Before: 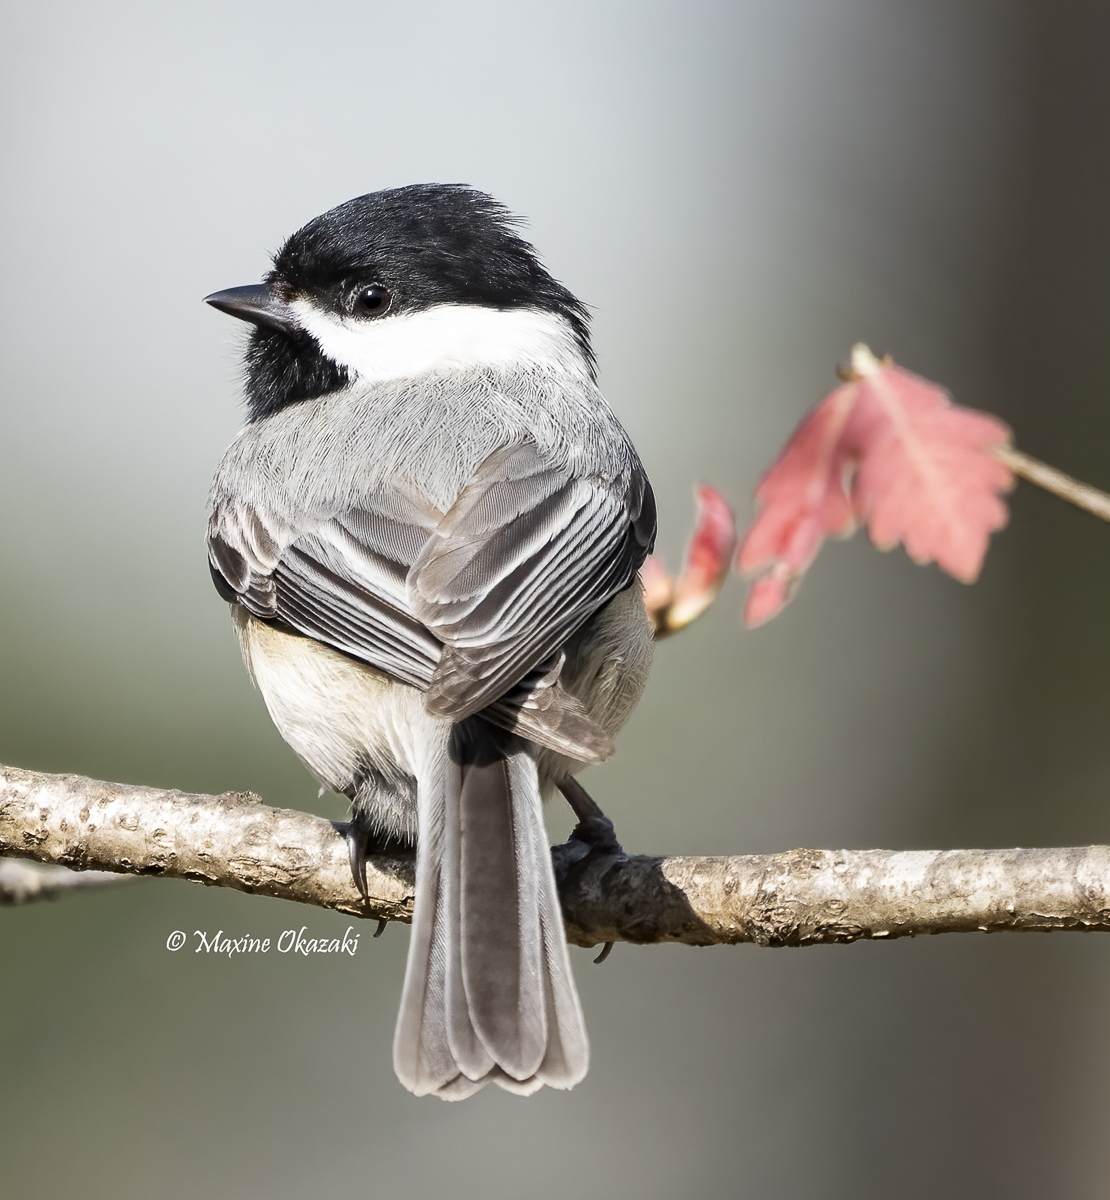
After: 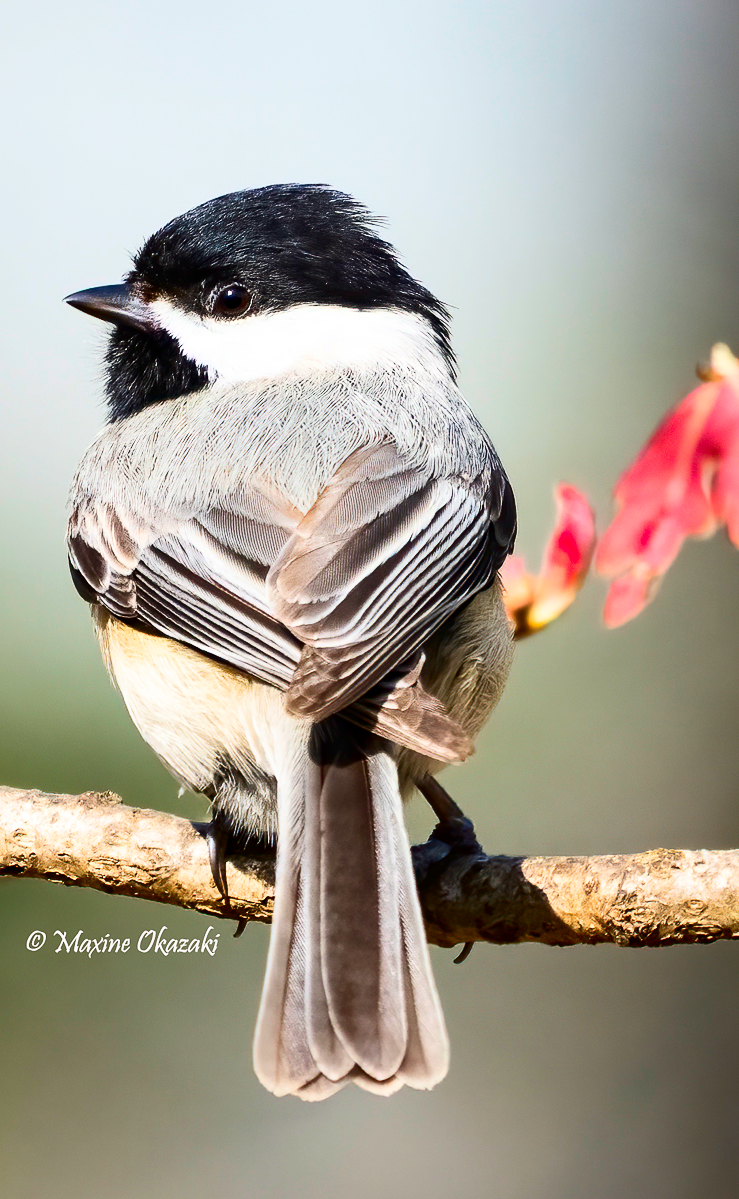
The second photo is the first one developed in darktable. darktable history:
crop and rotate: left 12.648%, right 20.685%
contrast brightness saturation: contrast 0.26, brightness 0.02, saturation 0.87
